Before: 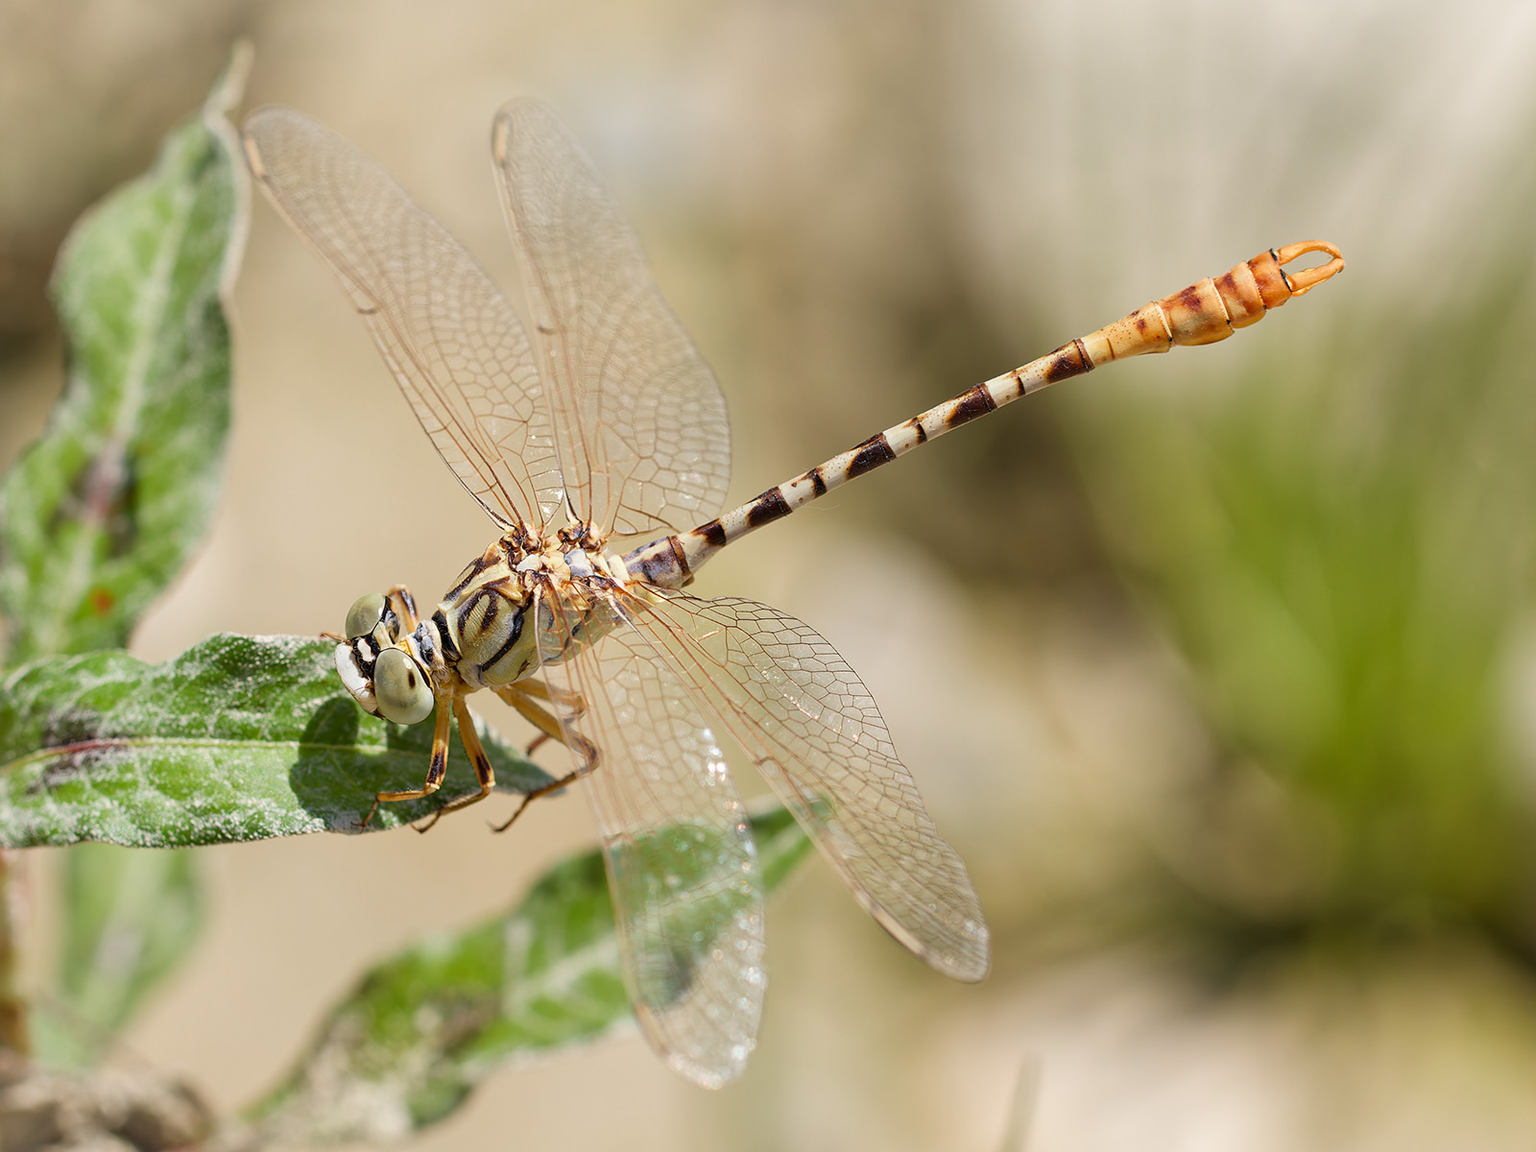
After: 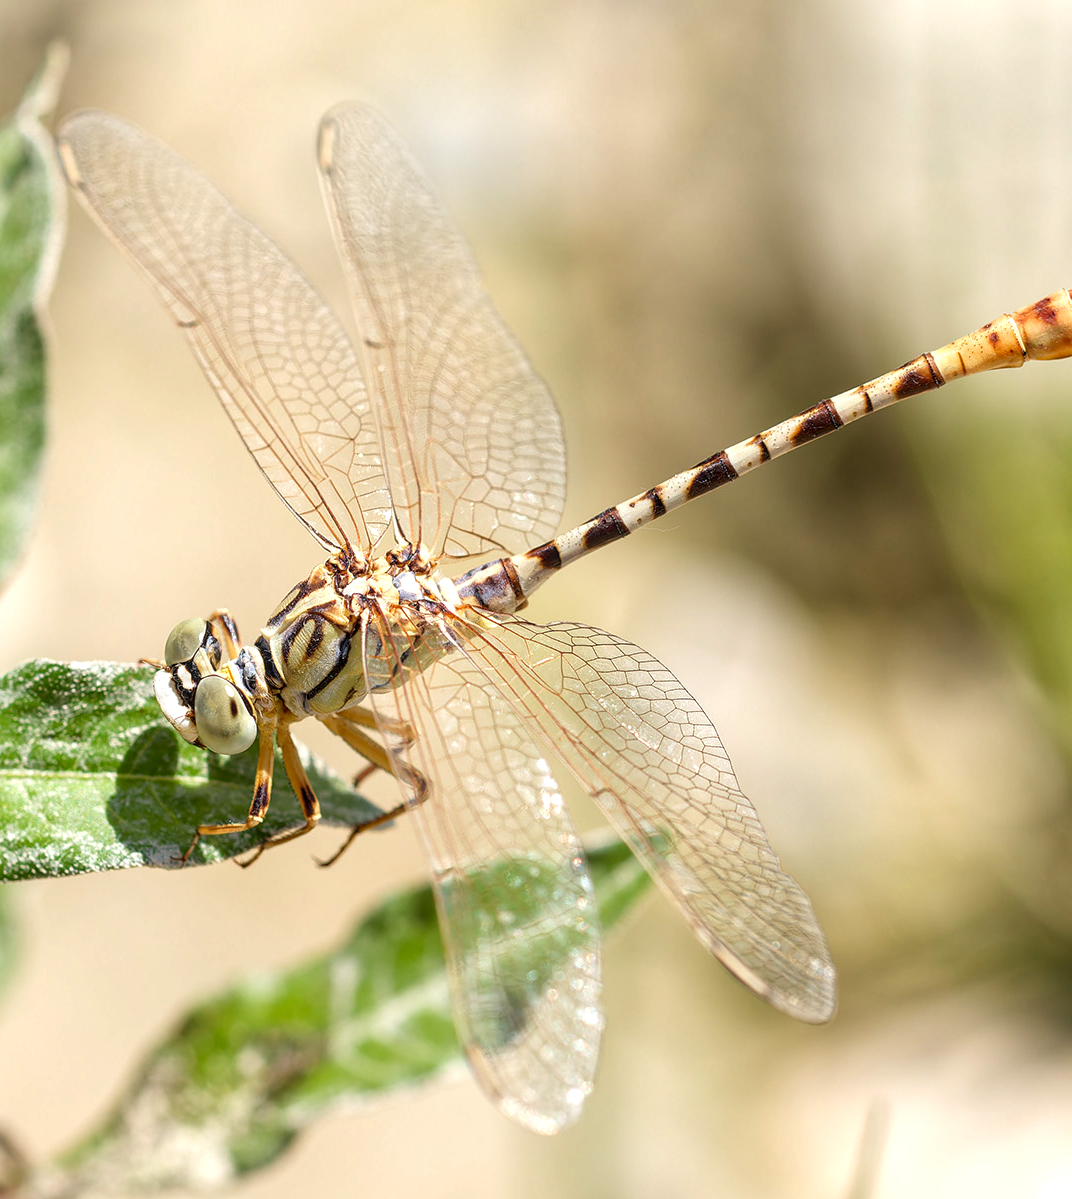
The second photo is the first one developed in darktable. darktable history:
crop and rotate: left 12.296%, right 20.7%
local contrast: on, module defaults
exposure: black level correction 0.001, exposure 0.498 EV, compensate highlight preservation false
